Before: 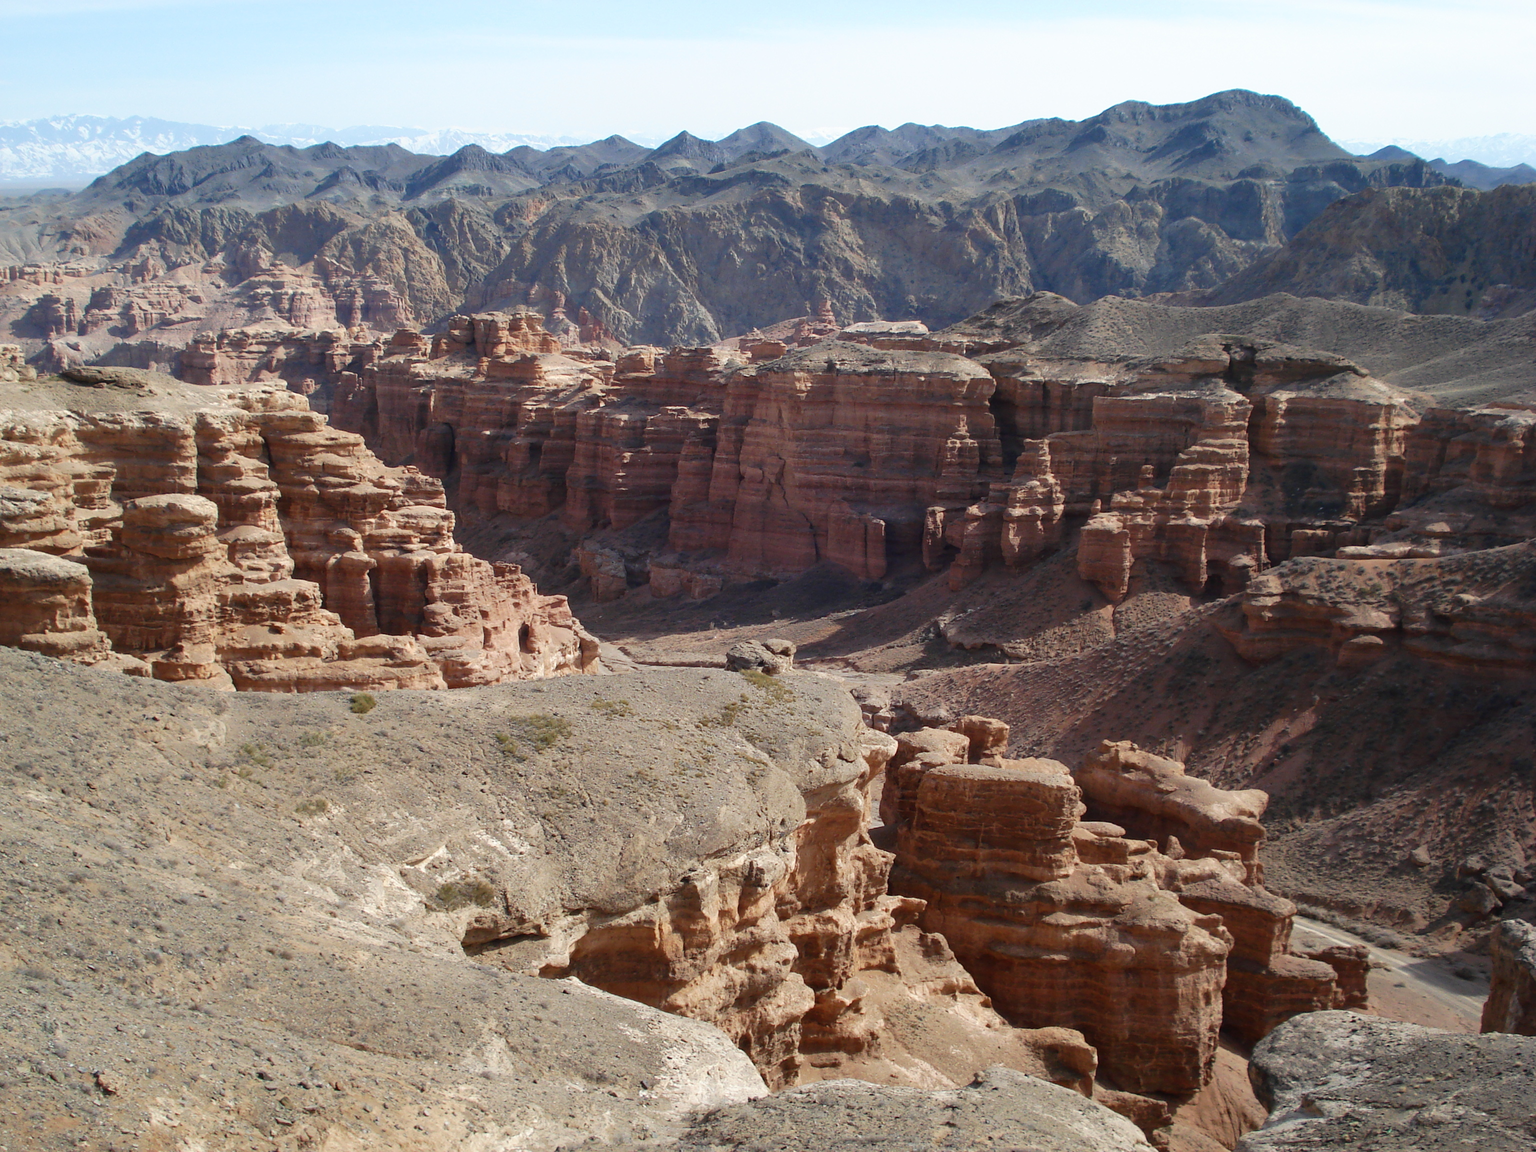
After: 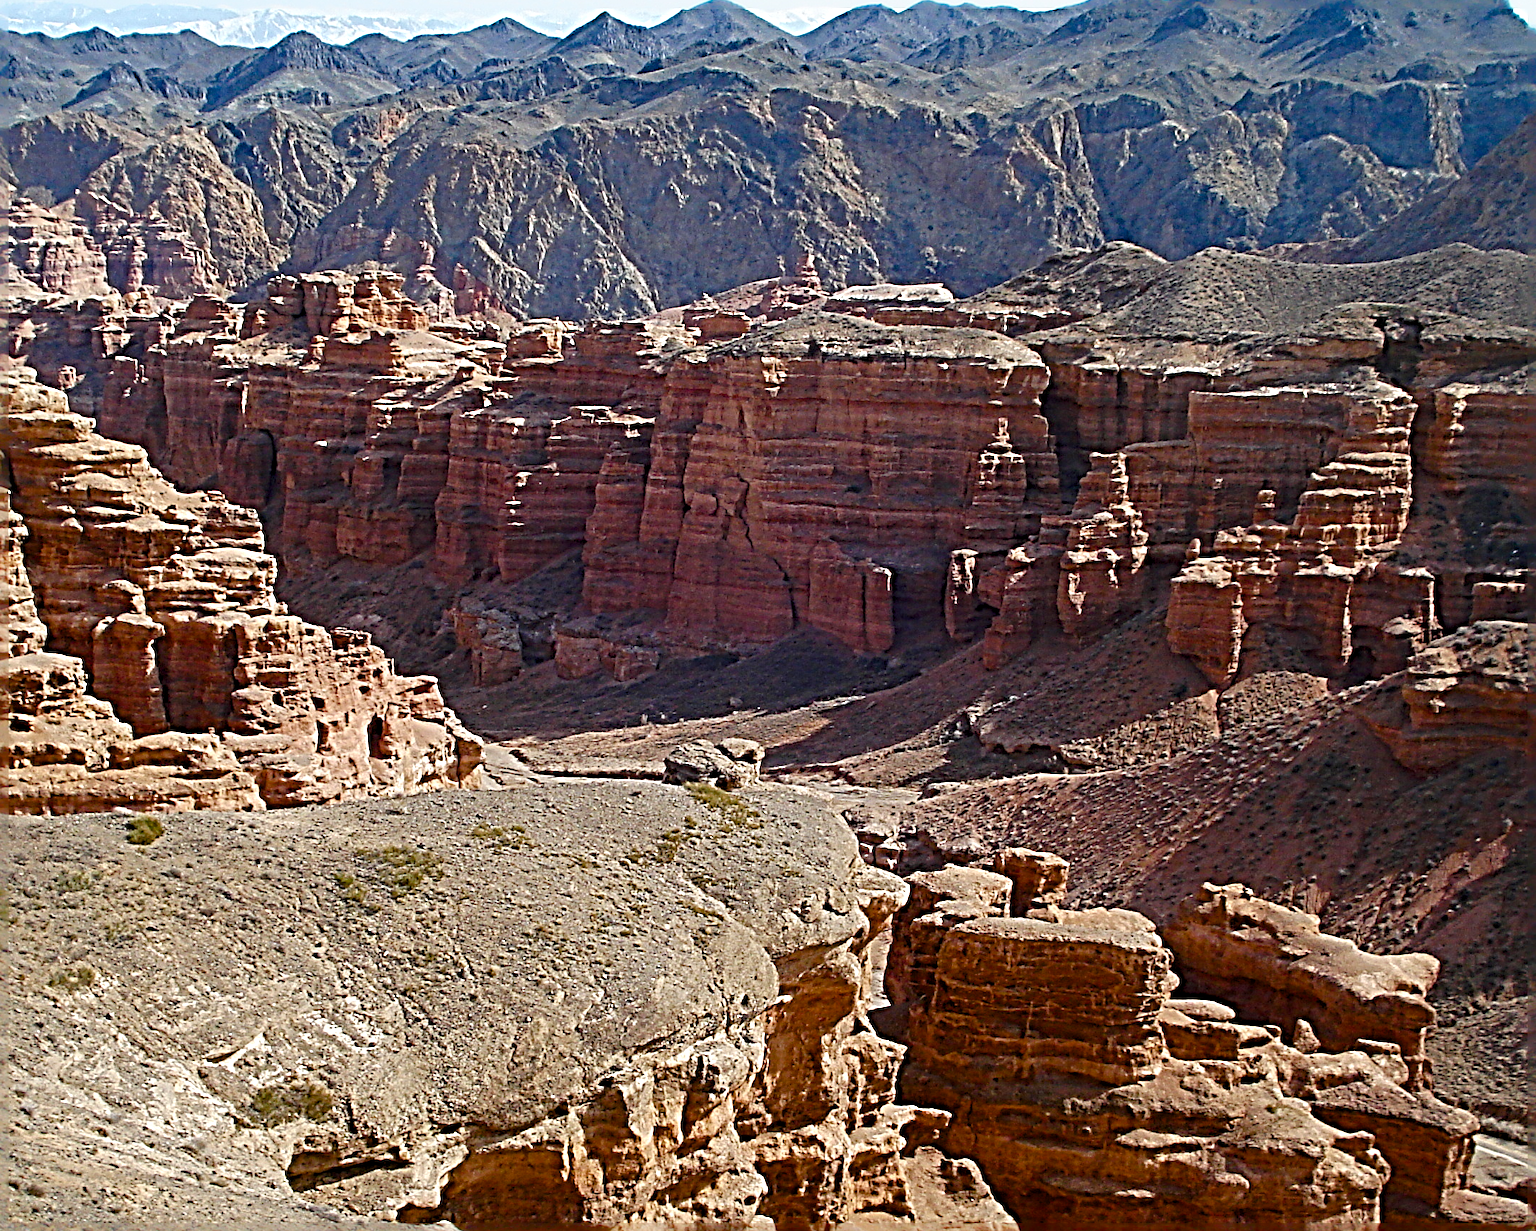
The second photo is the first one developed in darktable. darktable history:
color balance rgb: perceptual saturation grading › global saturation 35%, perceptual saturation grading › highlights -25%, perceptual saturation grading › shadows 50%
crop and rotate: left 17.046%, top 10.659%, right 12.989%, bottom 14.553%
sharpen: radius 6.3, amount 1.8, threshold 0
